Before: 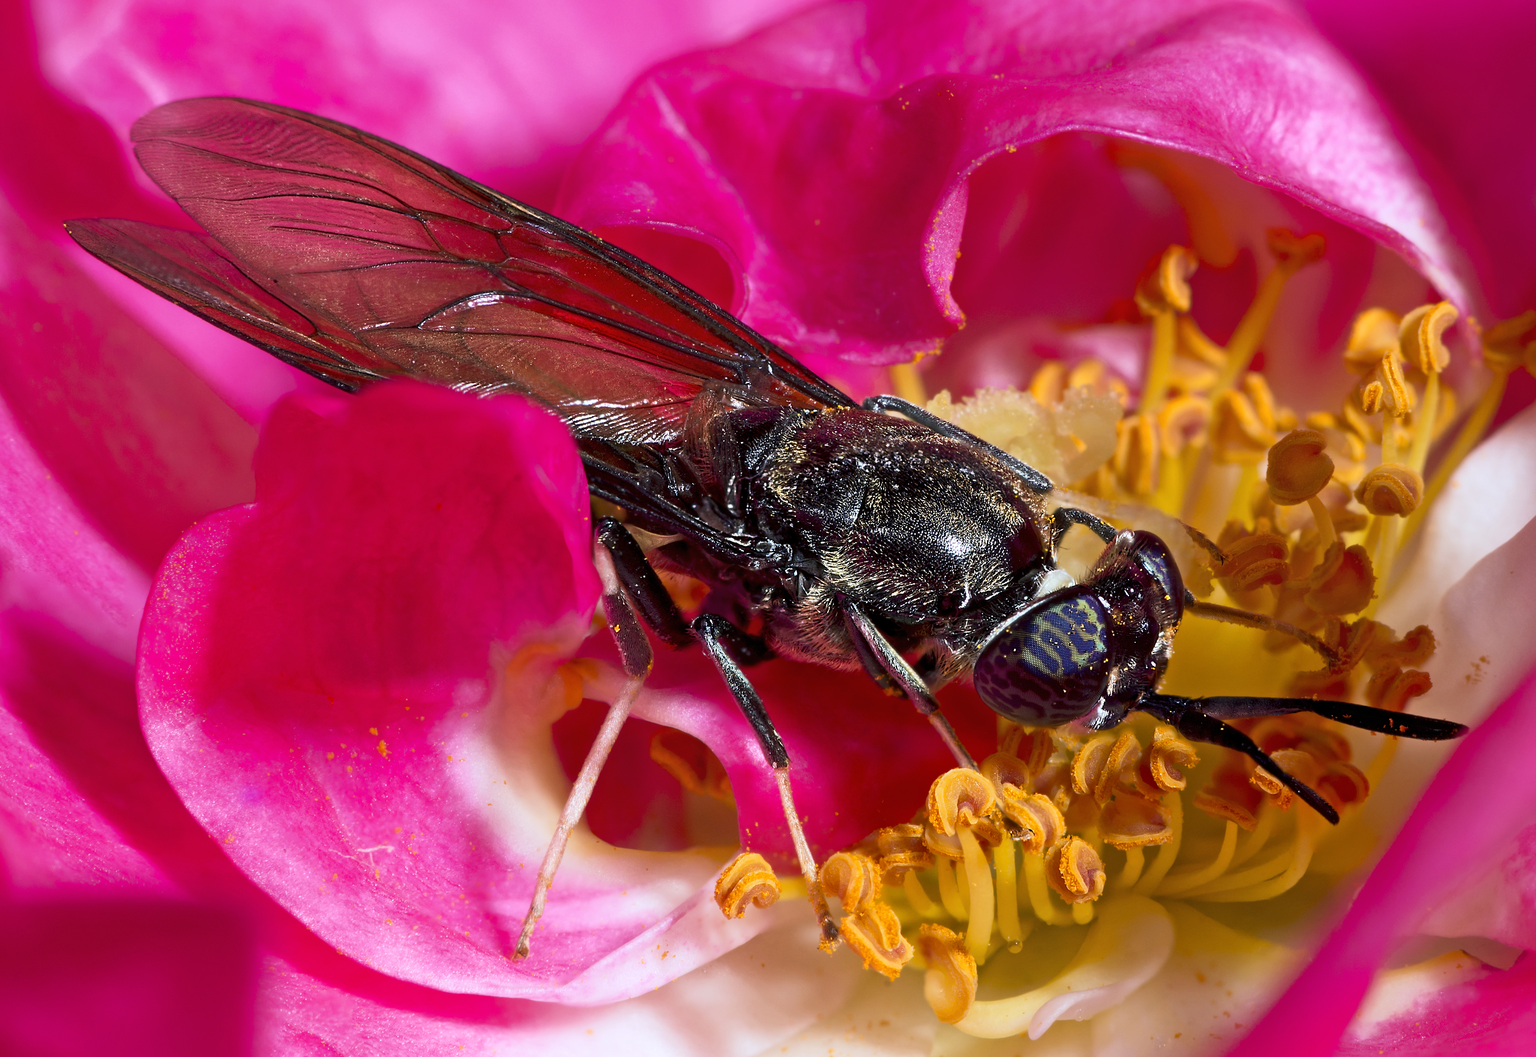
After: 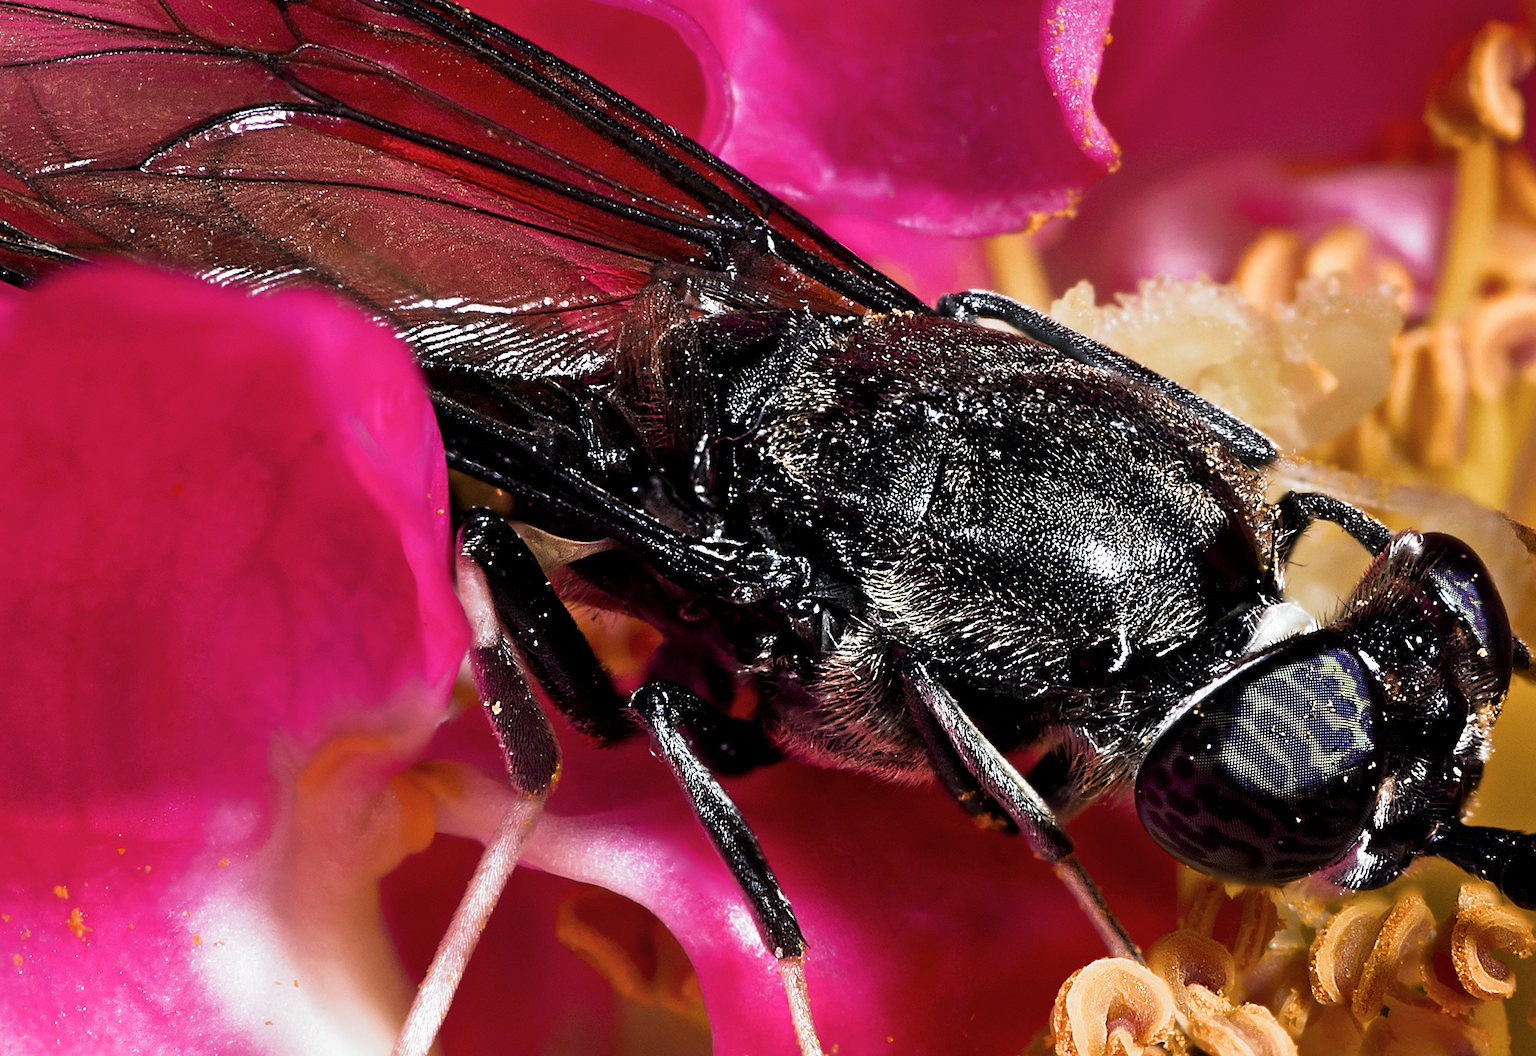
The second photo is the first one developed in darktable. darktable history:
sharpen: on, module defaults
filmic rgb: black relative exposure -8.2 EV, white relative exposure 2.2 EV, threshold 3 EV, hardness 7.11, latitude 75%, contrast 1.325, highlights saturation mix -2%, shadows ↔ highlights balance 30%, preserve chrominance RGB euclidean norm, color science v5 (2021), contrast in shadows safe, contrast in highlights safe, enable highlight reconstruction true
white balance: red 1.009, blue 1.027
crop and rotate: left 22.13%, top 22.054%, right 22.026%, bottom 22.102%
